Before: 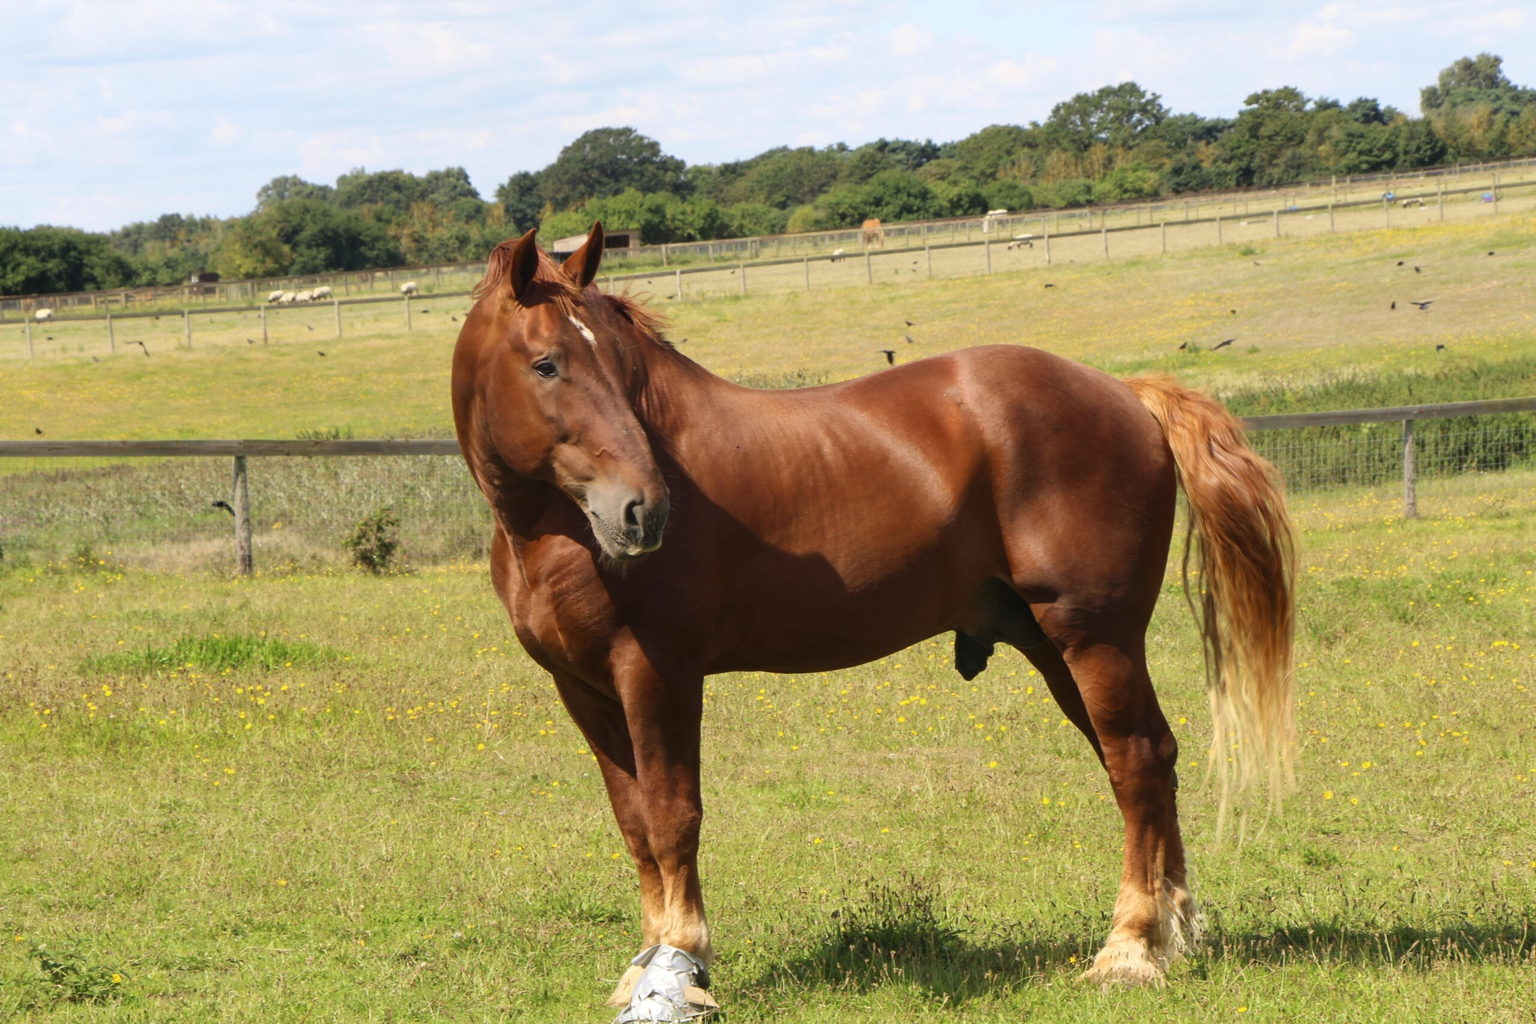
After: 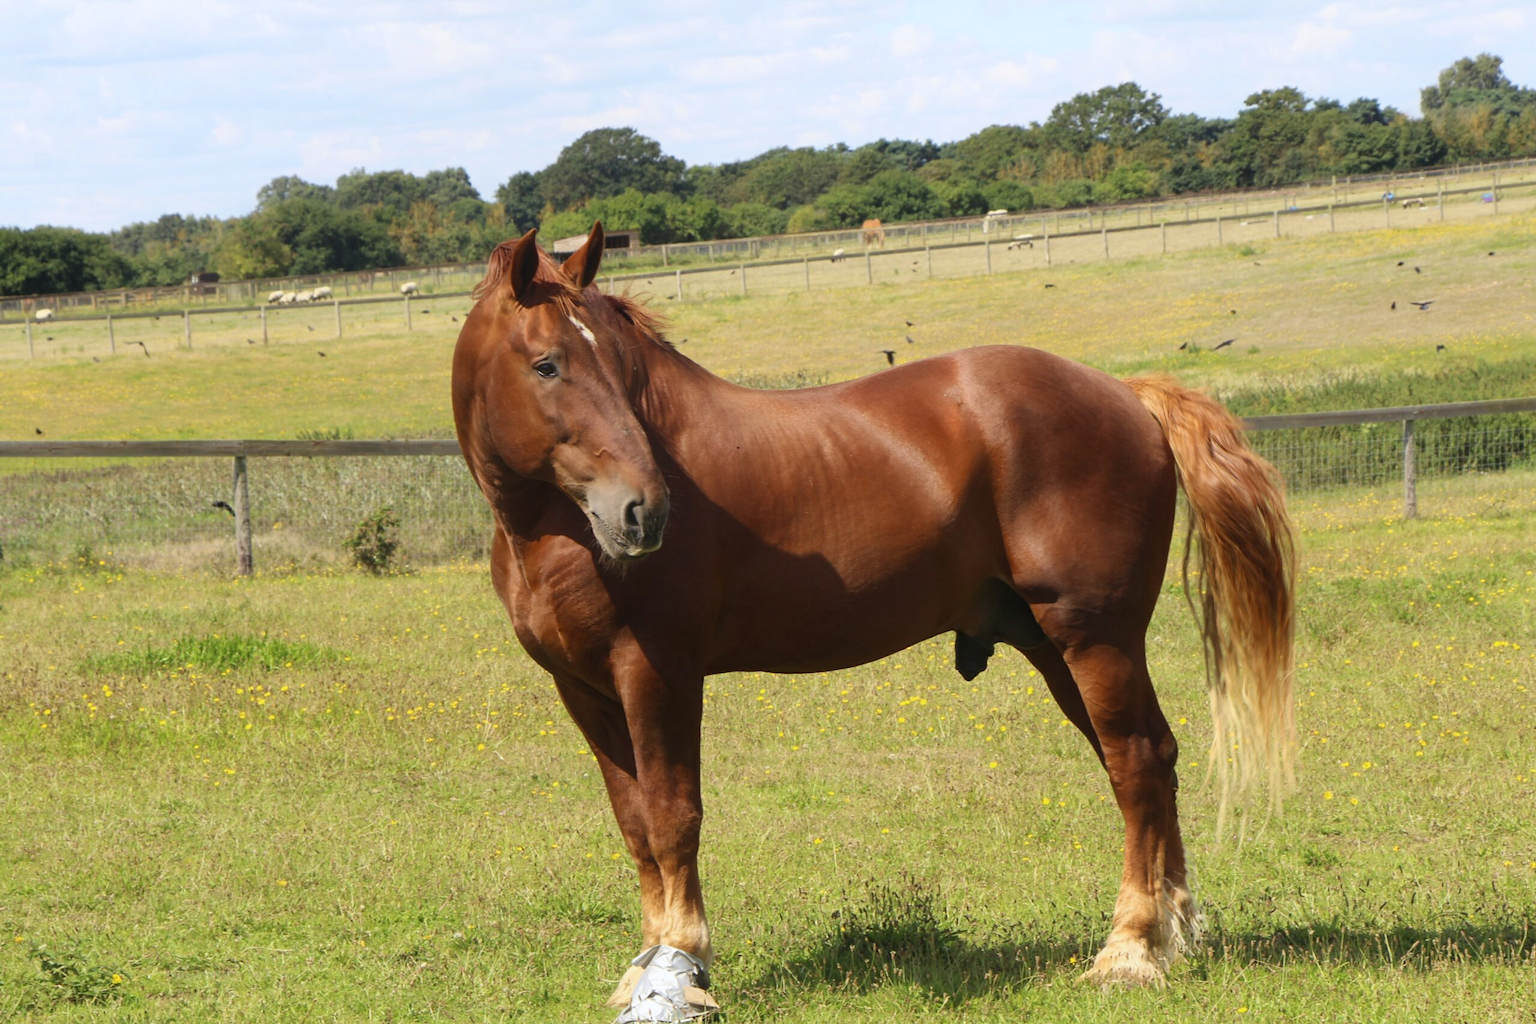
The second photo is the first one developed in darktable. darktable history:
contrast equalizer: y [[0.5, 0.5, 0.468, 0.5, 0.5, 0.5], [0.5 ×6], [0.5 ×6], [0 ×6], [0 ×6]]
exposure: compensate highlight preservation false
white balance: red 0.988, blue 1.017
